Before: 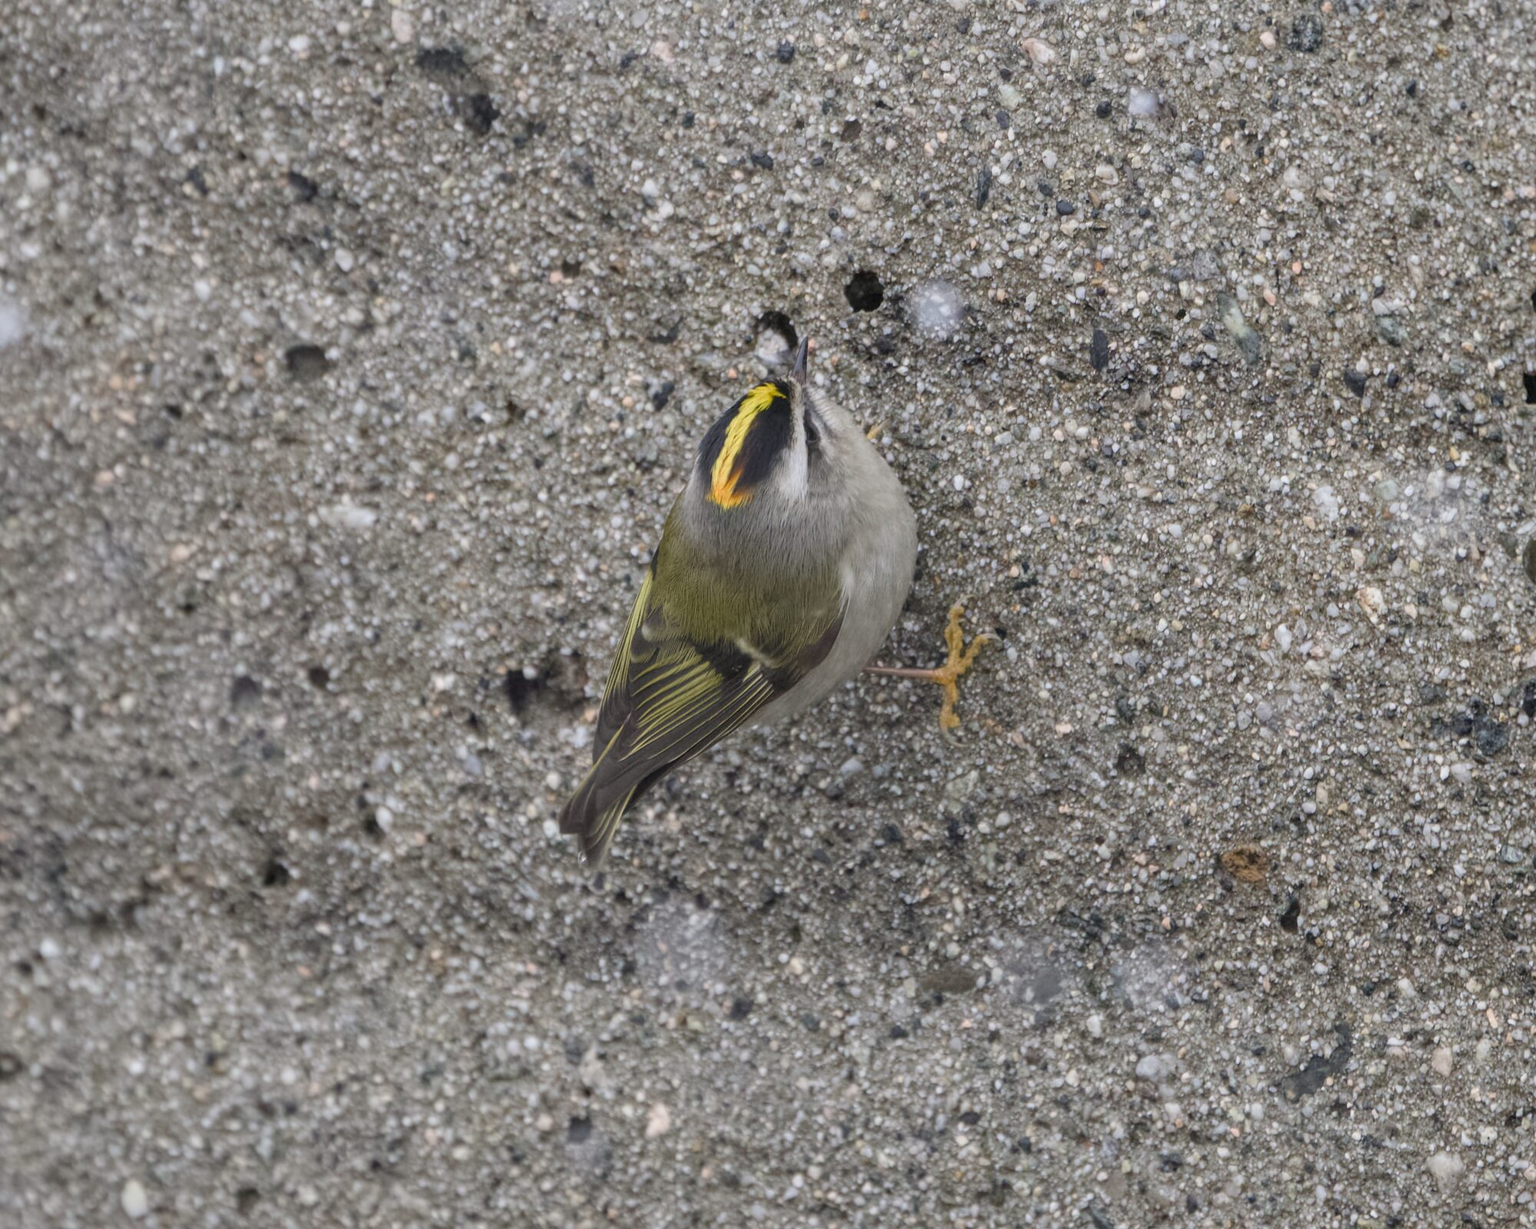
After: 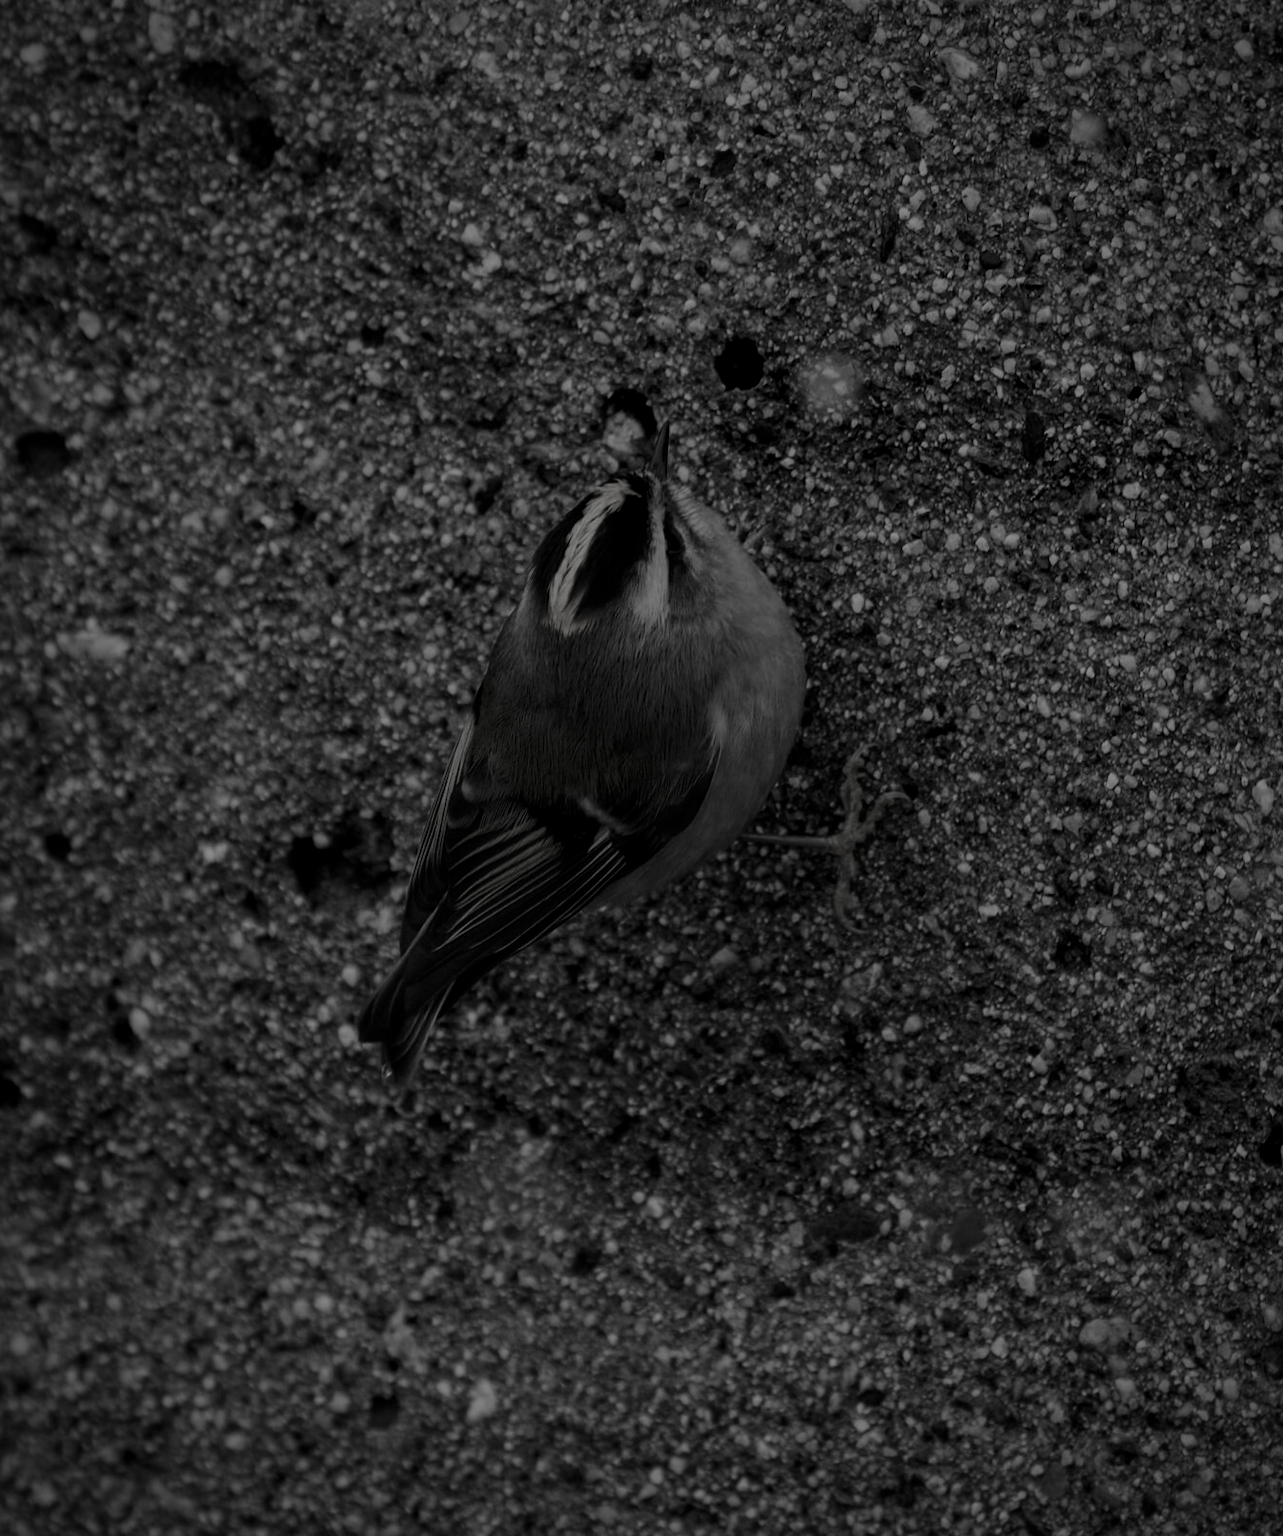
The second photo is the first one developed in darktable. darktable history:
contrast brightness saturation: contrast 0.019, brightness -0.987, saturation -0.982
crop and rotate: left 17.763%, right 15.358%
vignetting: automatic ratio true
filmic rgb: black relative exposure -4.58 EV, white relative exposure 4.8 EV, threshold 5.99 EV, hardness 2.35, latitude 36.88%, contrast 1.049, highlights saturation mix 1.28%, shadows ↔ highlights balance 1.18%, enable highlight reconstruction true
exposure: exposure 0.202 EV, compensate exposure bias true, compensate highlight preservation false
